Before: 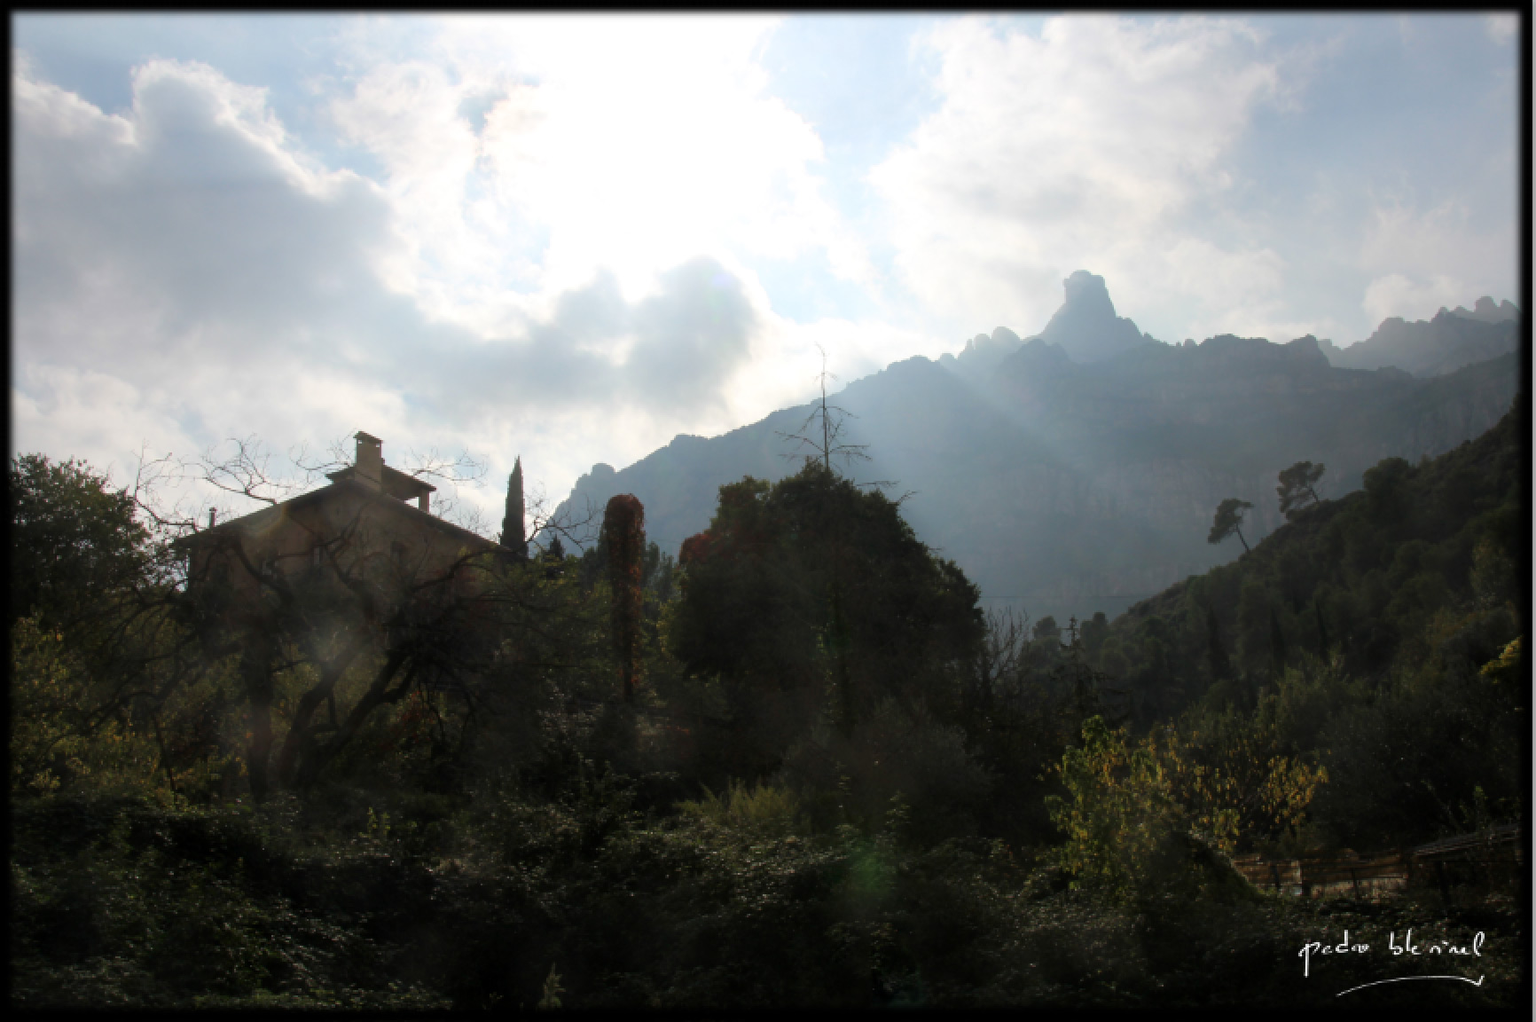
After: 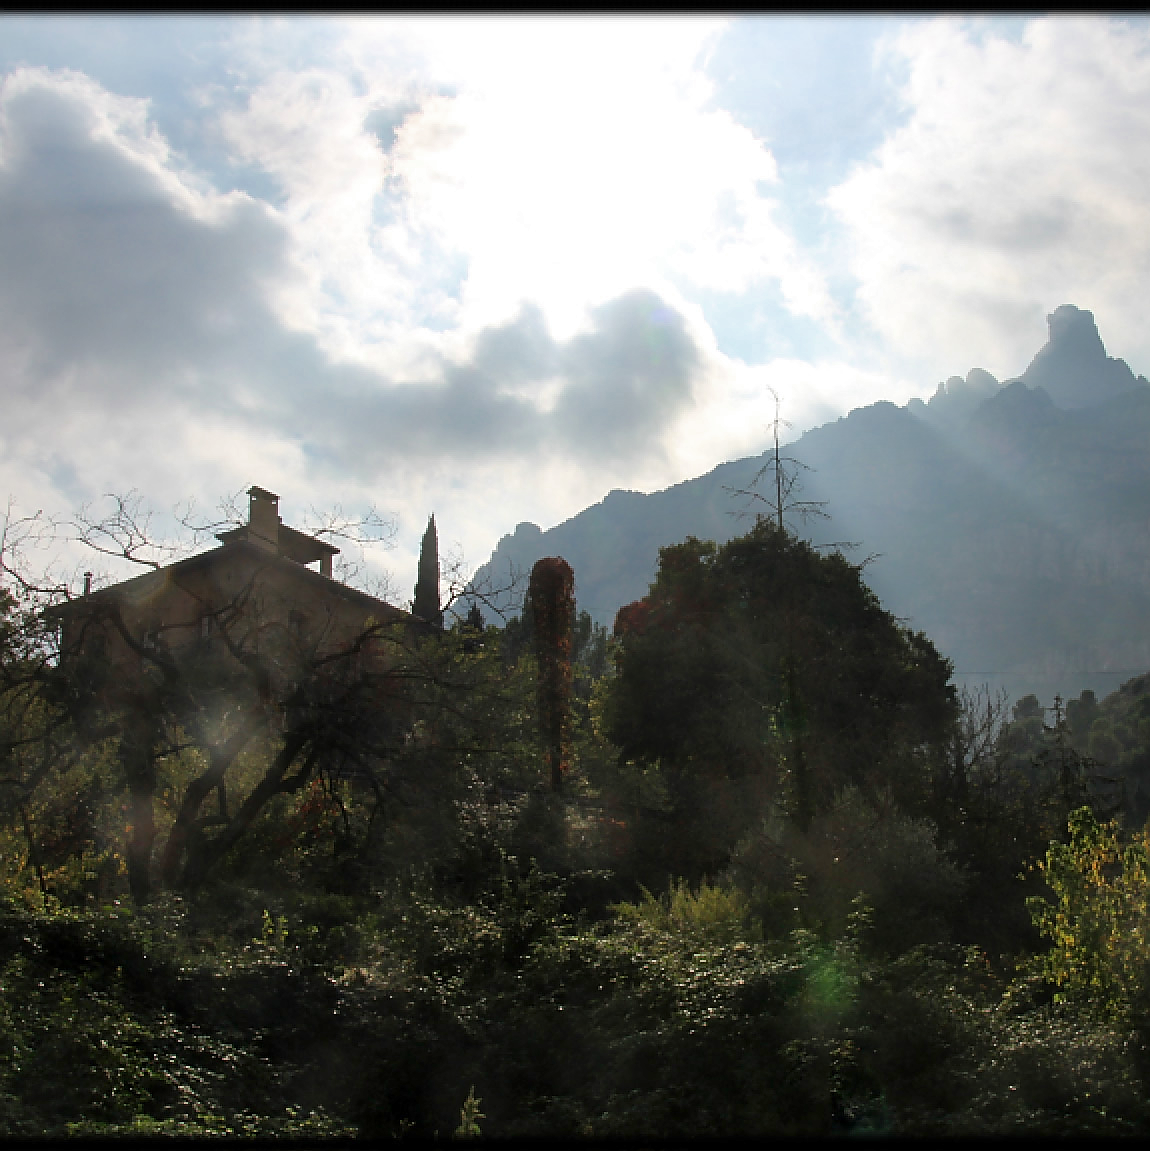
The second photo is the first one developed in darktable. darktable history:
color zones: curves: ch0 [(0, 0.444) (0.143, 0.442) (0.286, 0.441) (0.429, 0.441) (0.571, 0.441) (0.714, 0.441) (0.857, 0.442) (1, 0.444)]
crop and rotate: left 8.797%, right 24.764%
shadows and highlights: soften with gaussian
sharpen: radius 1.422, amount 1.255, threshold 0.644
